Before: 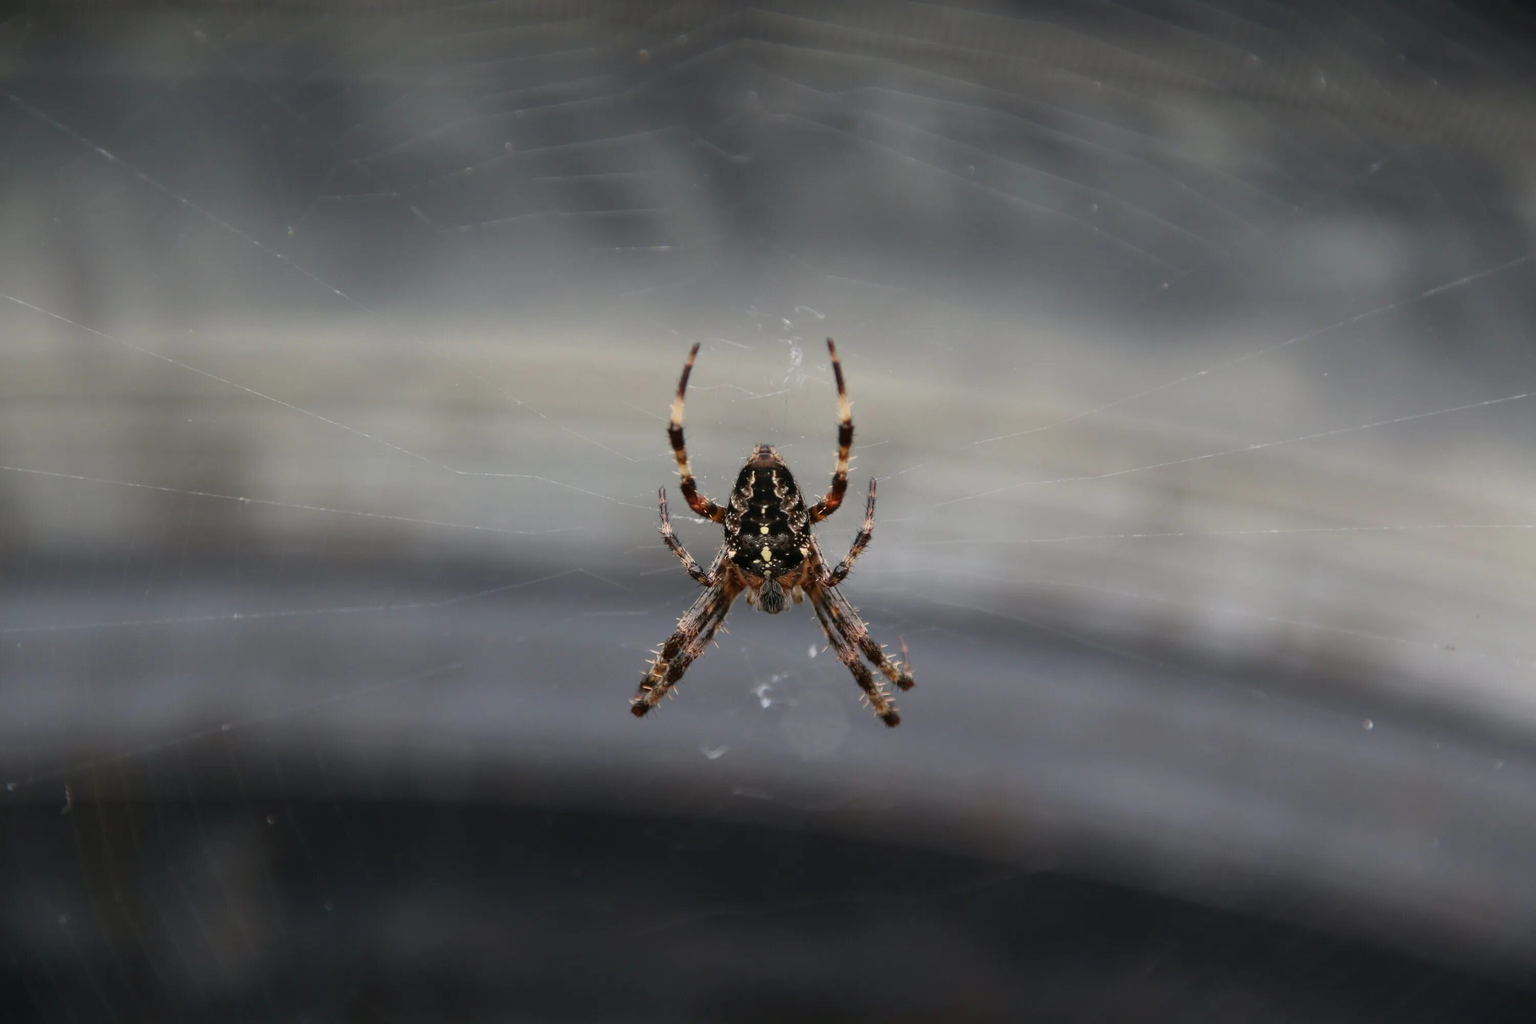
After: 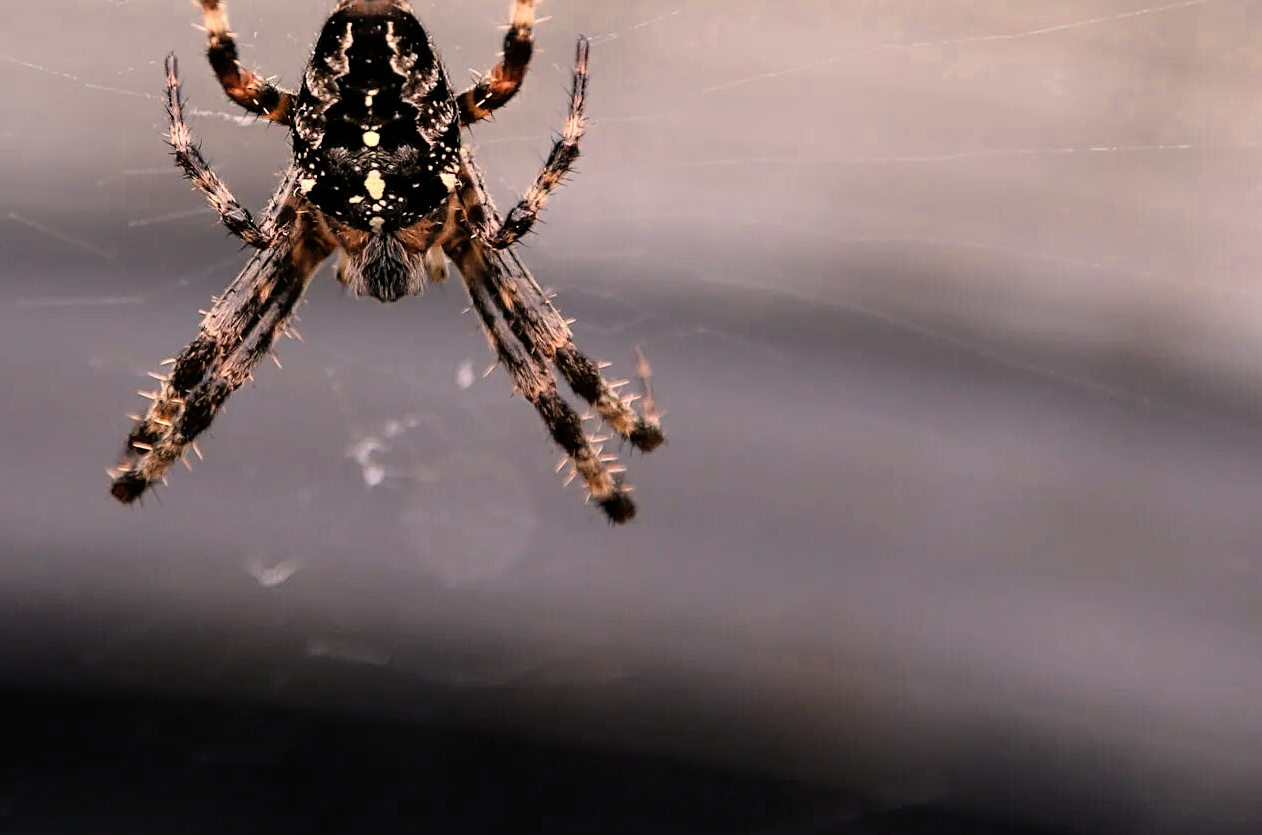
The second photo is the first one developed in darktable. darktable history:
sharpen: amount 0.497
color zones: curves: ch0 [(0.018, 0.548) (0.197, 0.654) (0.425, 0.447) (0.605, 0.658) (0.732, 0.579)]; ch1 [(0.105, 0.531) (0.224, 0.531) (0.386, 0.39) (0.618, 0.456) (0.732, 0.456) (0.956, 0.421)]; ch2 [(0.039, 0.583) (0.215, 0.465) (0.399, 0.544) (0.465, 0.548) (0.614, 0.447) (0.724, 0.43) (0.882, 0.623) (0.956, 0.632)]
crop: left 37.415%, top 44.859%, right 20.518%, bottom 13.368%
filmic rgb: black relative exposure -7.65 EV, white relative exposure 4.56 EV, hardness 3.61, contrast 1.053, color science v6 (2022)
color correction: highlights a* 12.54, highlights b* 5.5
exposure: exposure -0.04 EV, compensate highlight preservation false
tone equalizer: -8 EV -0.423 EV, -7 EV -0.364 EV, -6 EV -0.365 EV, -5 EV -0.222 EV, -3 EV 0.192 EV, -2 EV 0.35 EV, -1 EV 0.415 EV, +0 EV 0.421 EV
